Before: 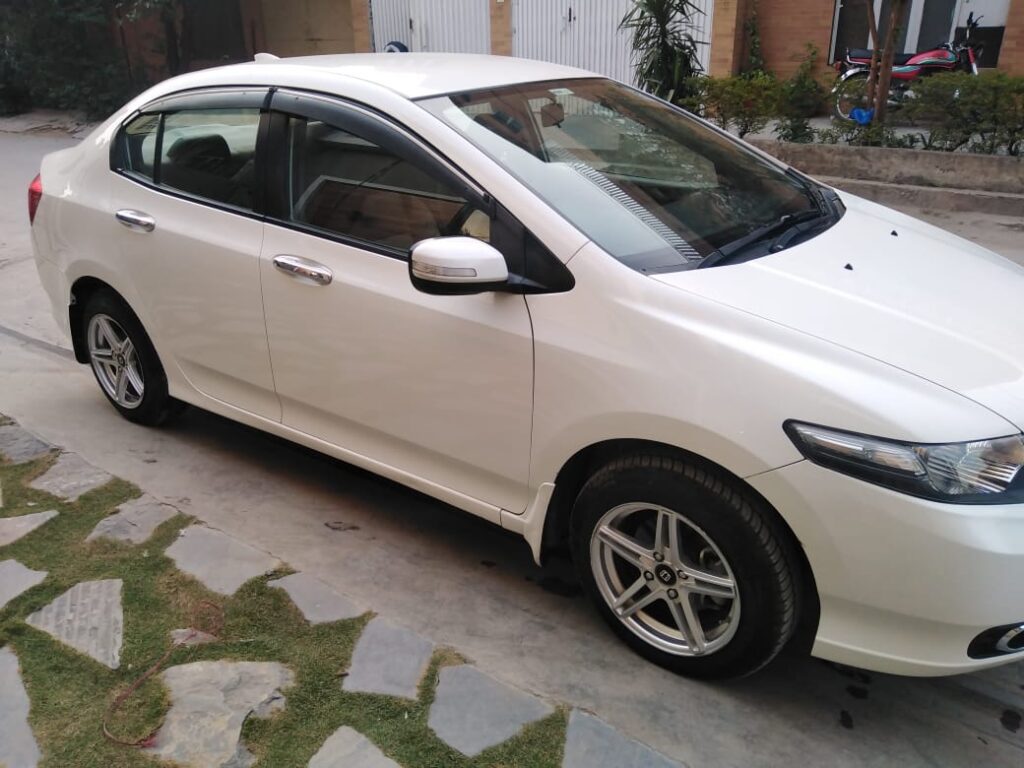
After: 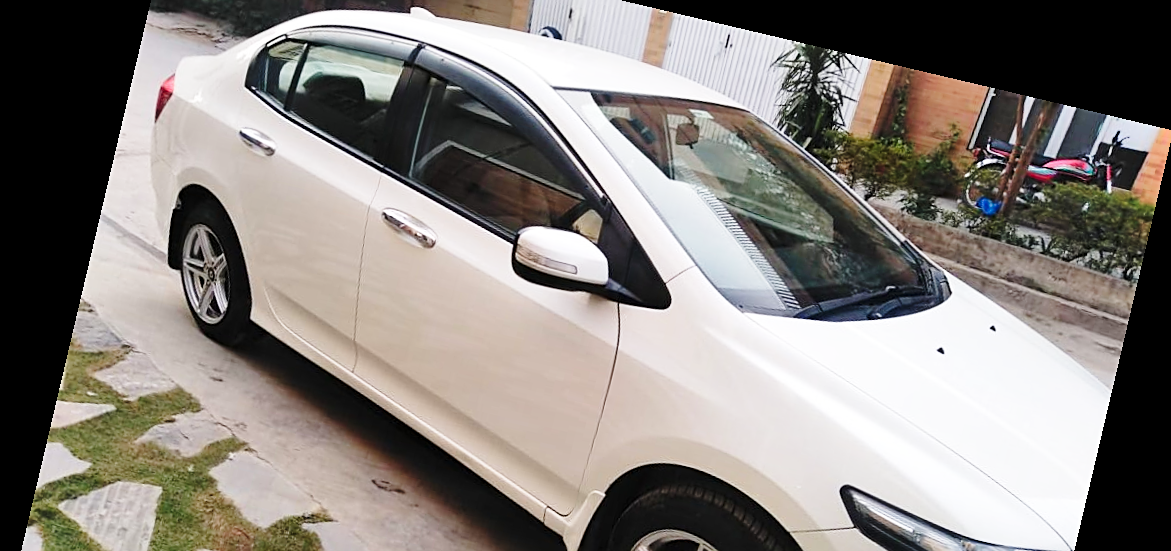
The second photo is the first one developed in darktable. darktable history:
shadows and highlights: shadows color adjustment 97.66%, soften with gaussian
base curve: curves: ch0 [(0, 0) (0.028, 0.03) (0.121, 0.232) (0.46, 0.748) (0.859, 0.968) (1, 1)], preserve colors none
crop and rotate: top 10.605%, bottom 33.274%
rotate and perspective: rotation 13.27°, automatic cropping off
sharpen: on, module defaults
